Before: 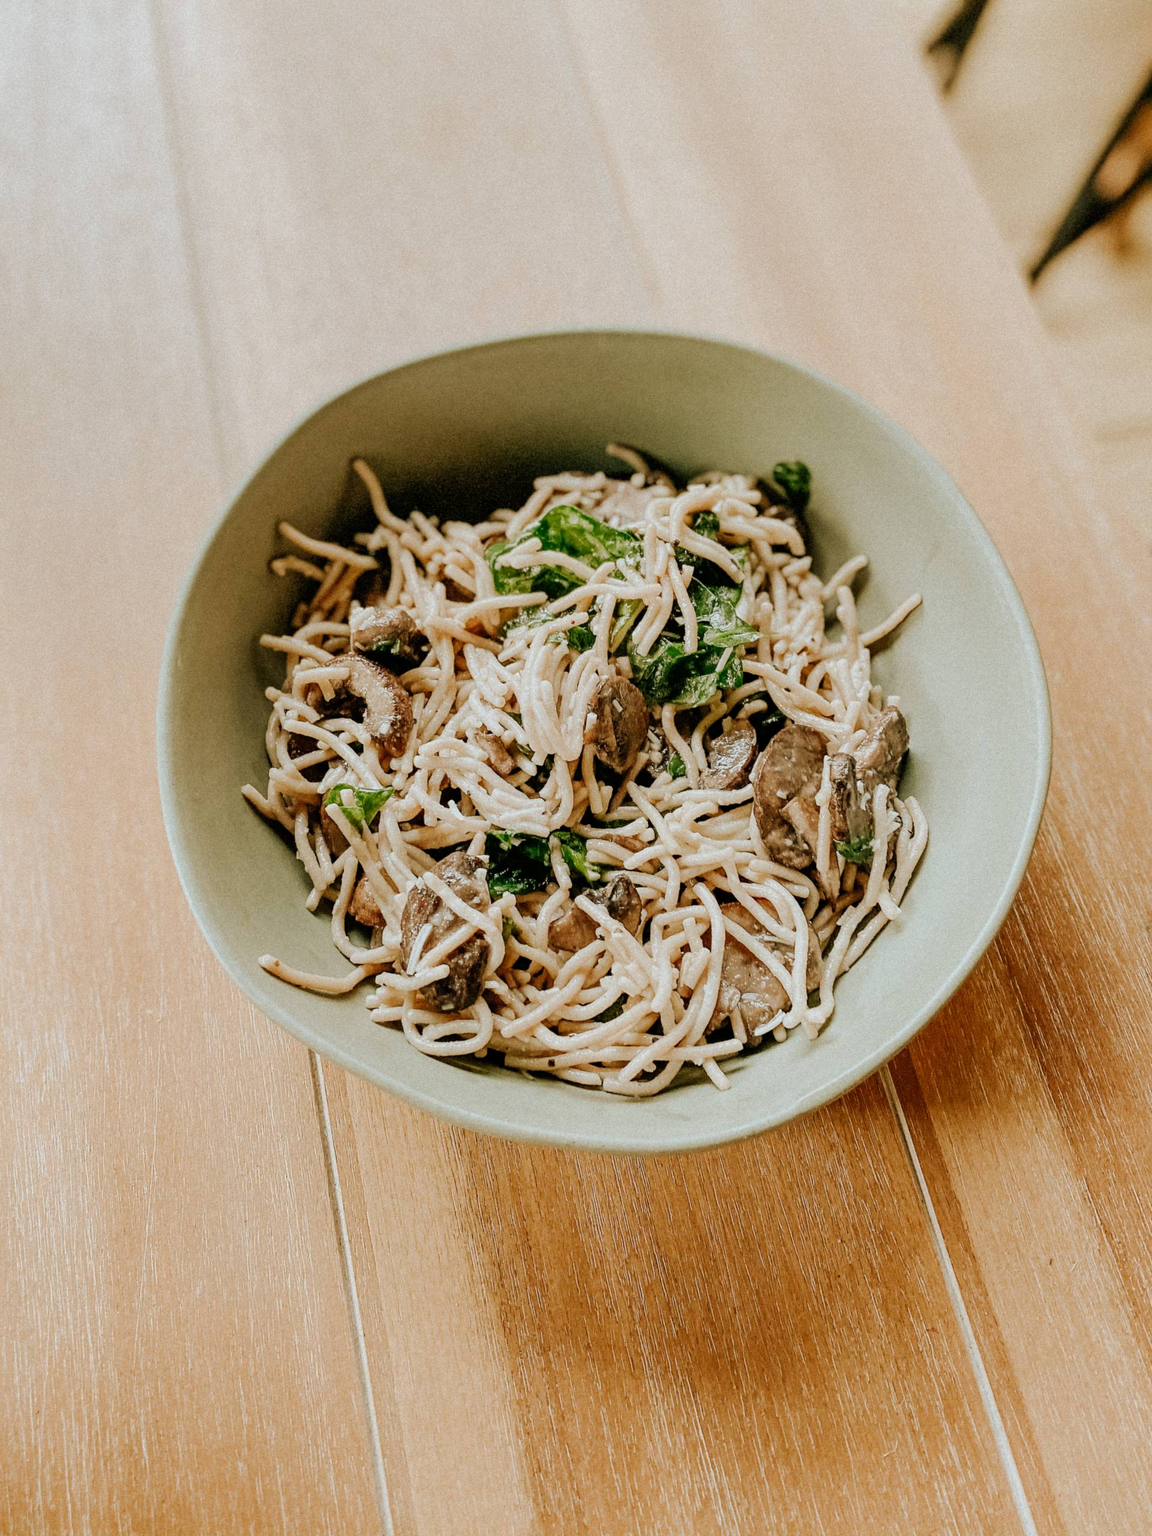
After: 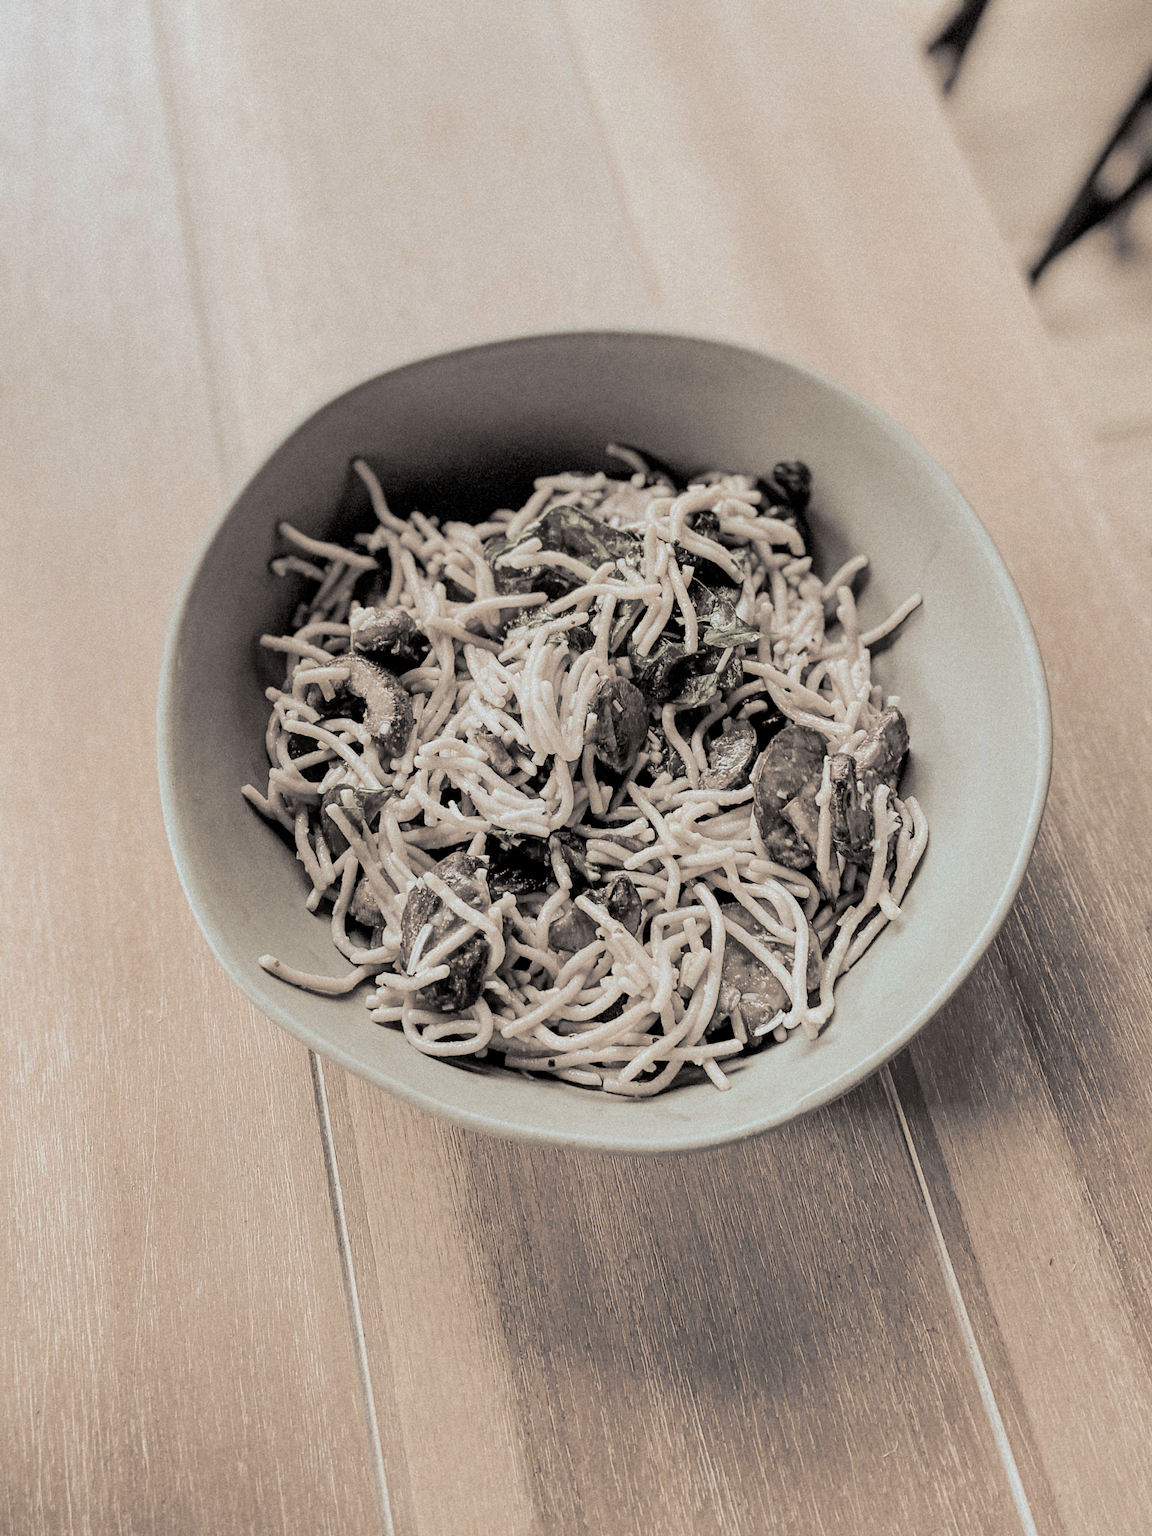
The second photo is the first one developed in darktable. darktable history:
split-toning: shadows › hue 26°, shadows › saturation 0.09, highlights › hue 40°, highlights › saturation 0.18, balance -63, compress 0%
exposure: black level correction 0.001, compensate highlight preservation false
